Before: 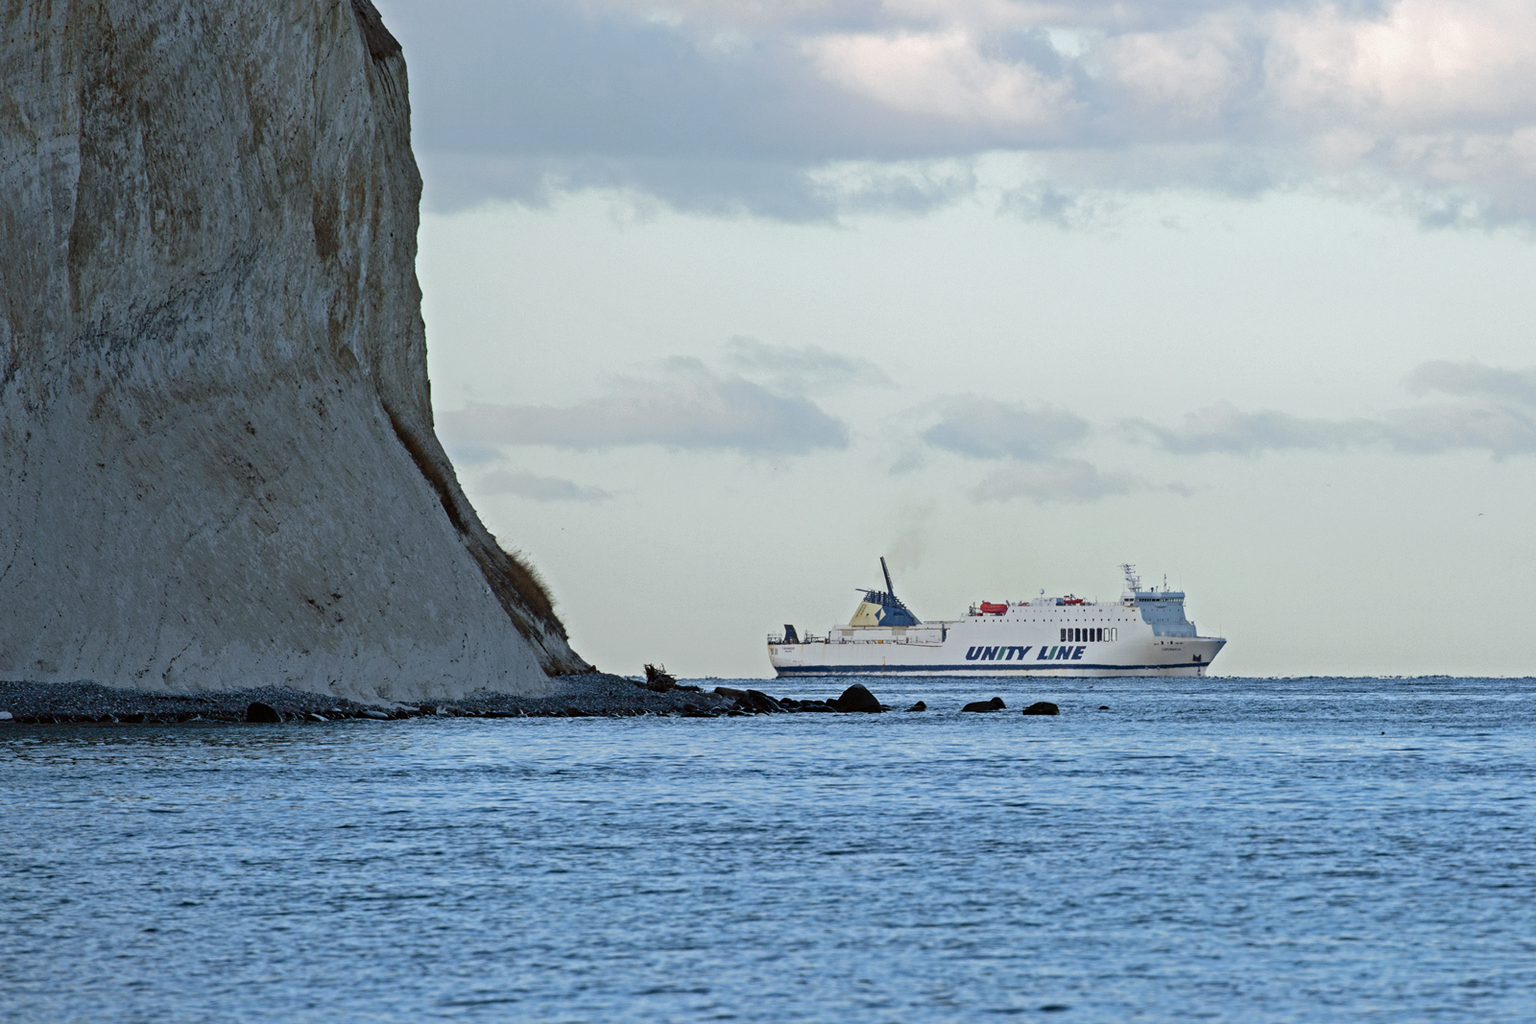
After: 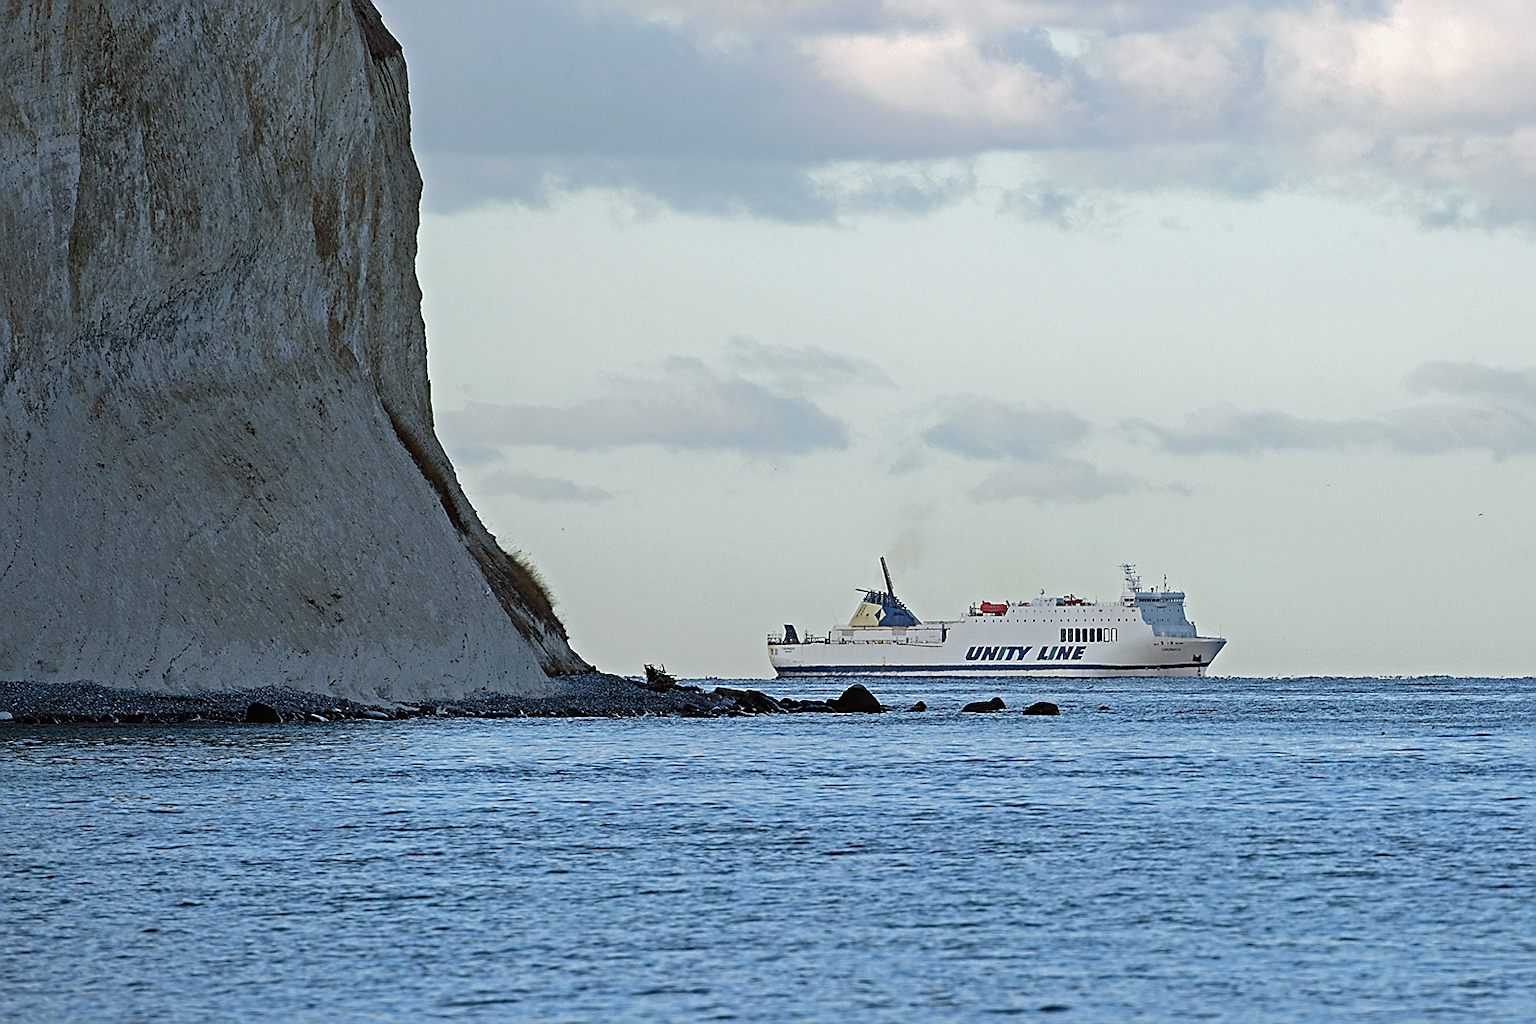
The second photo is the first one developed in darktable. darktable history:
sharpen: radius 1.373, amount 1.243, threshold 0.792
